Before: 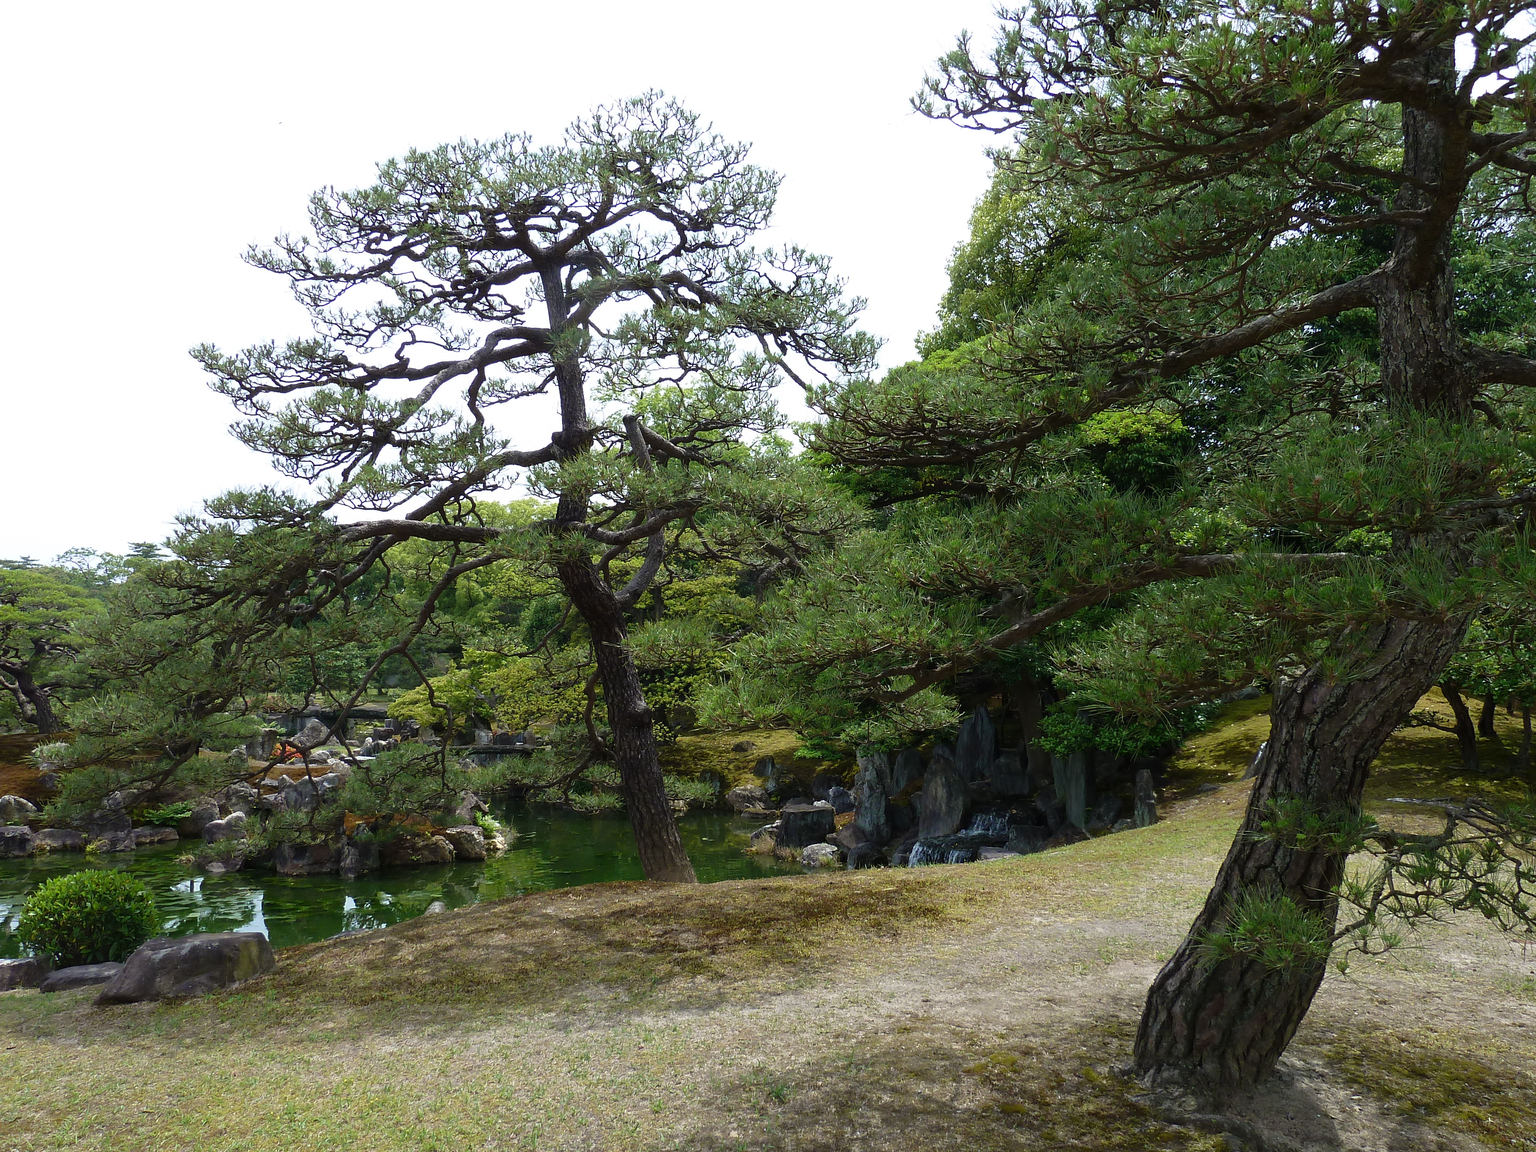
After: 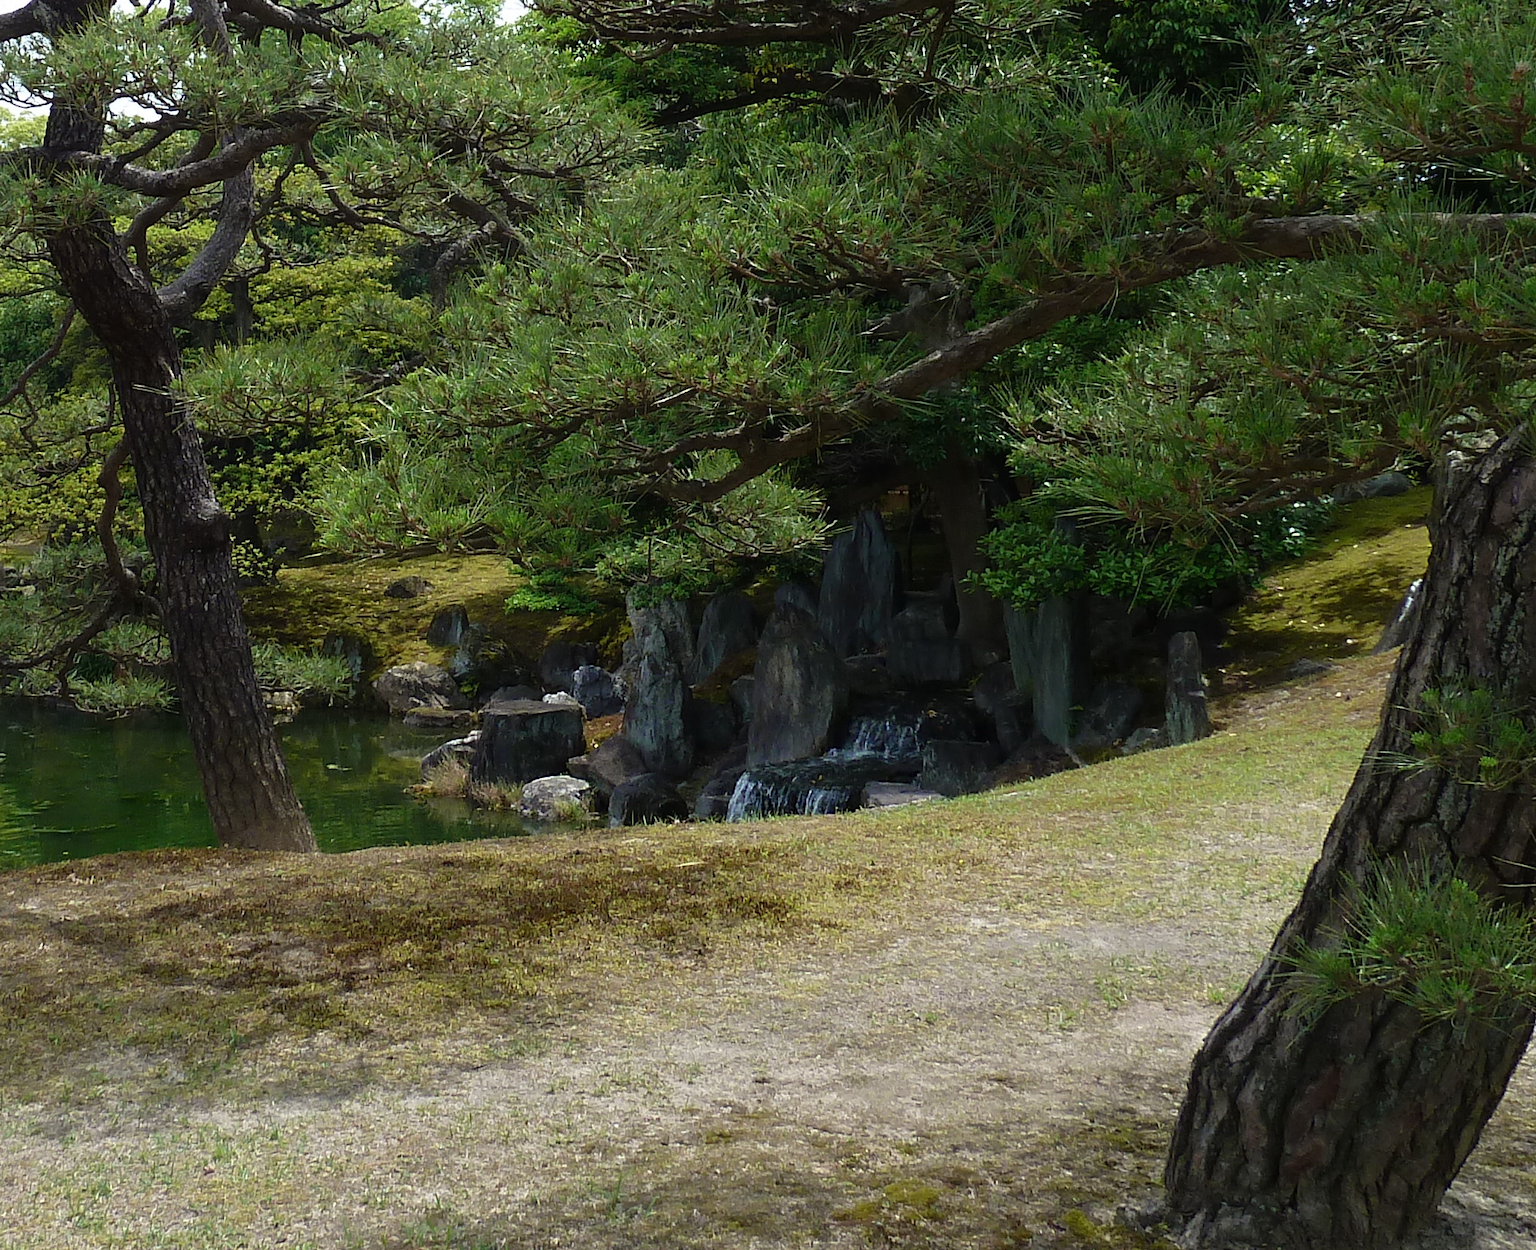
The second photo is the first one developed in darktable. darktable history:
crop: left 34.729%, top 38.513%, right 13.688%, bottom 5.47%
